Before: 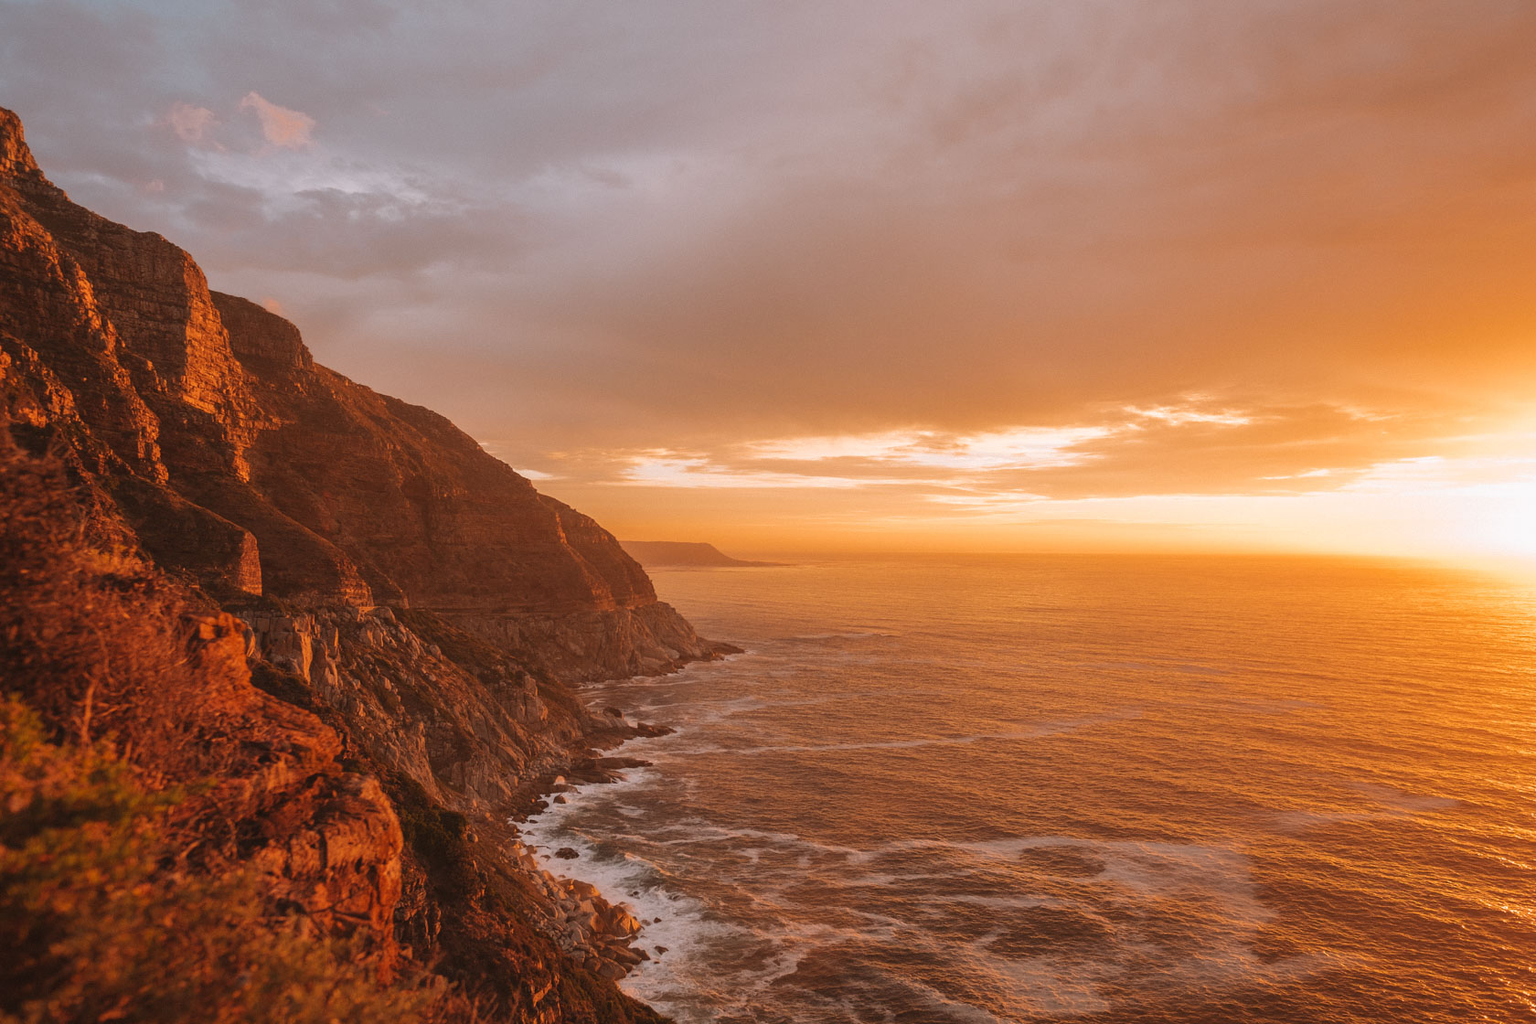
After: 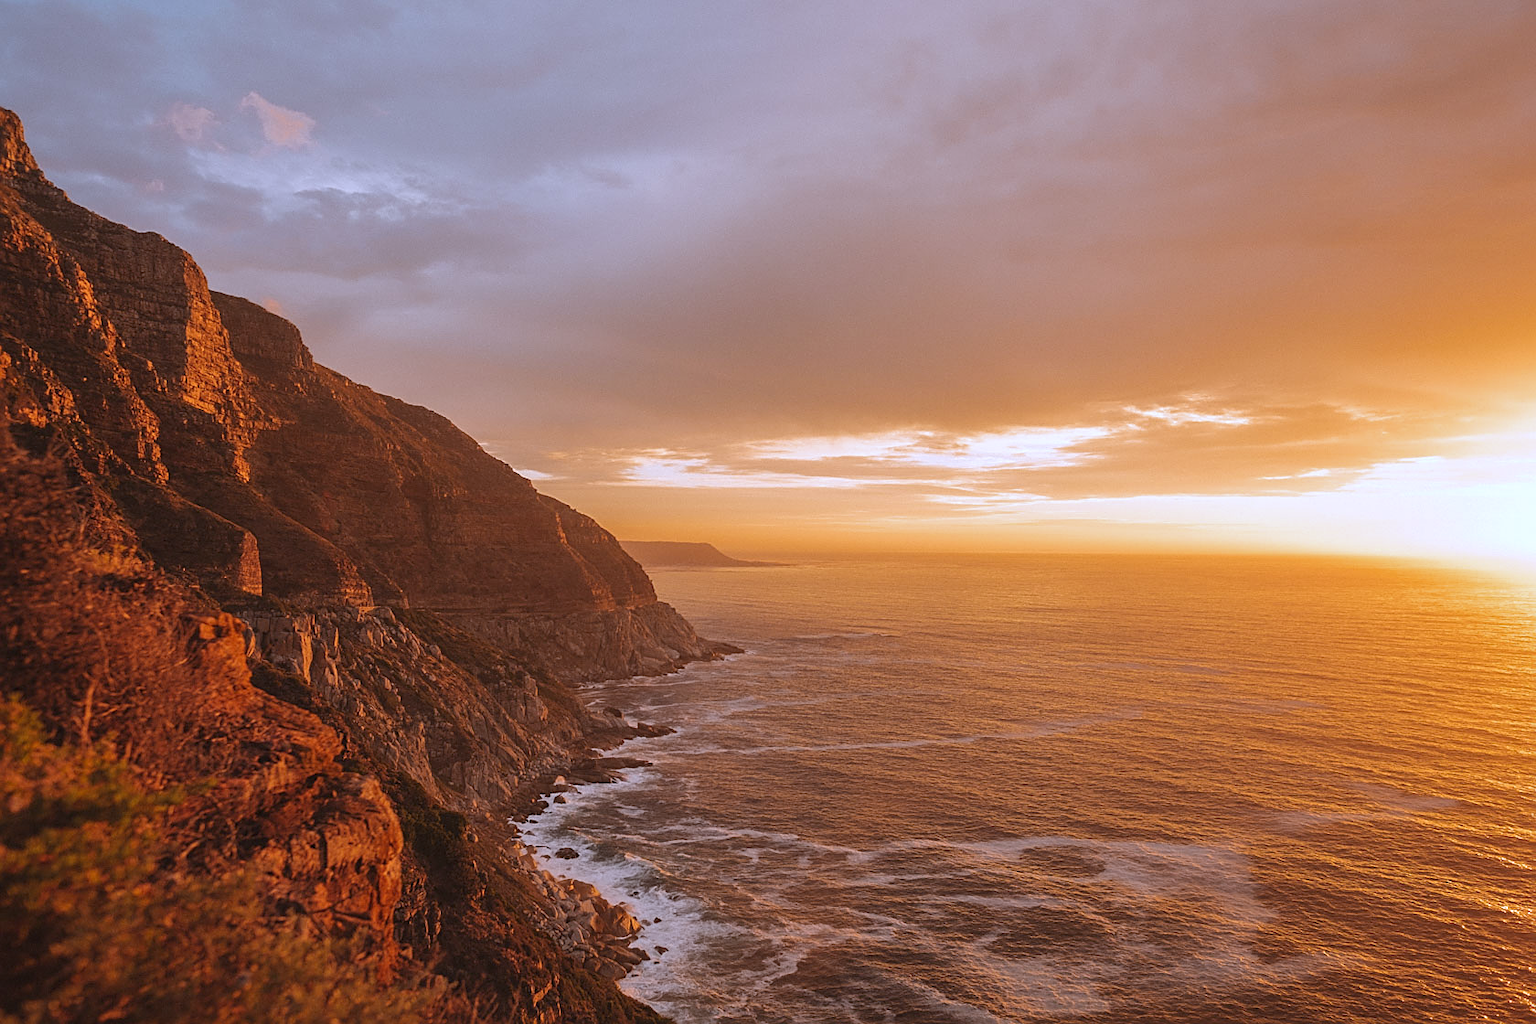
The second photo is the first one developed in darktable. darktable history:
white balance: red 0.948, green 1.02, blue 1.176
sharpen: on, module defaults
